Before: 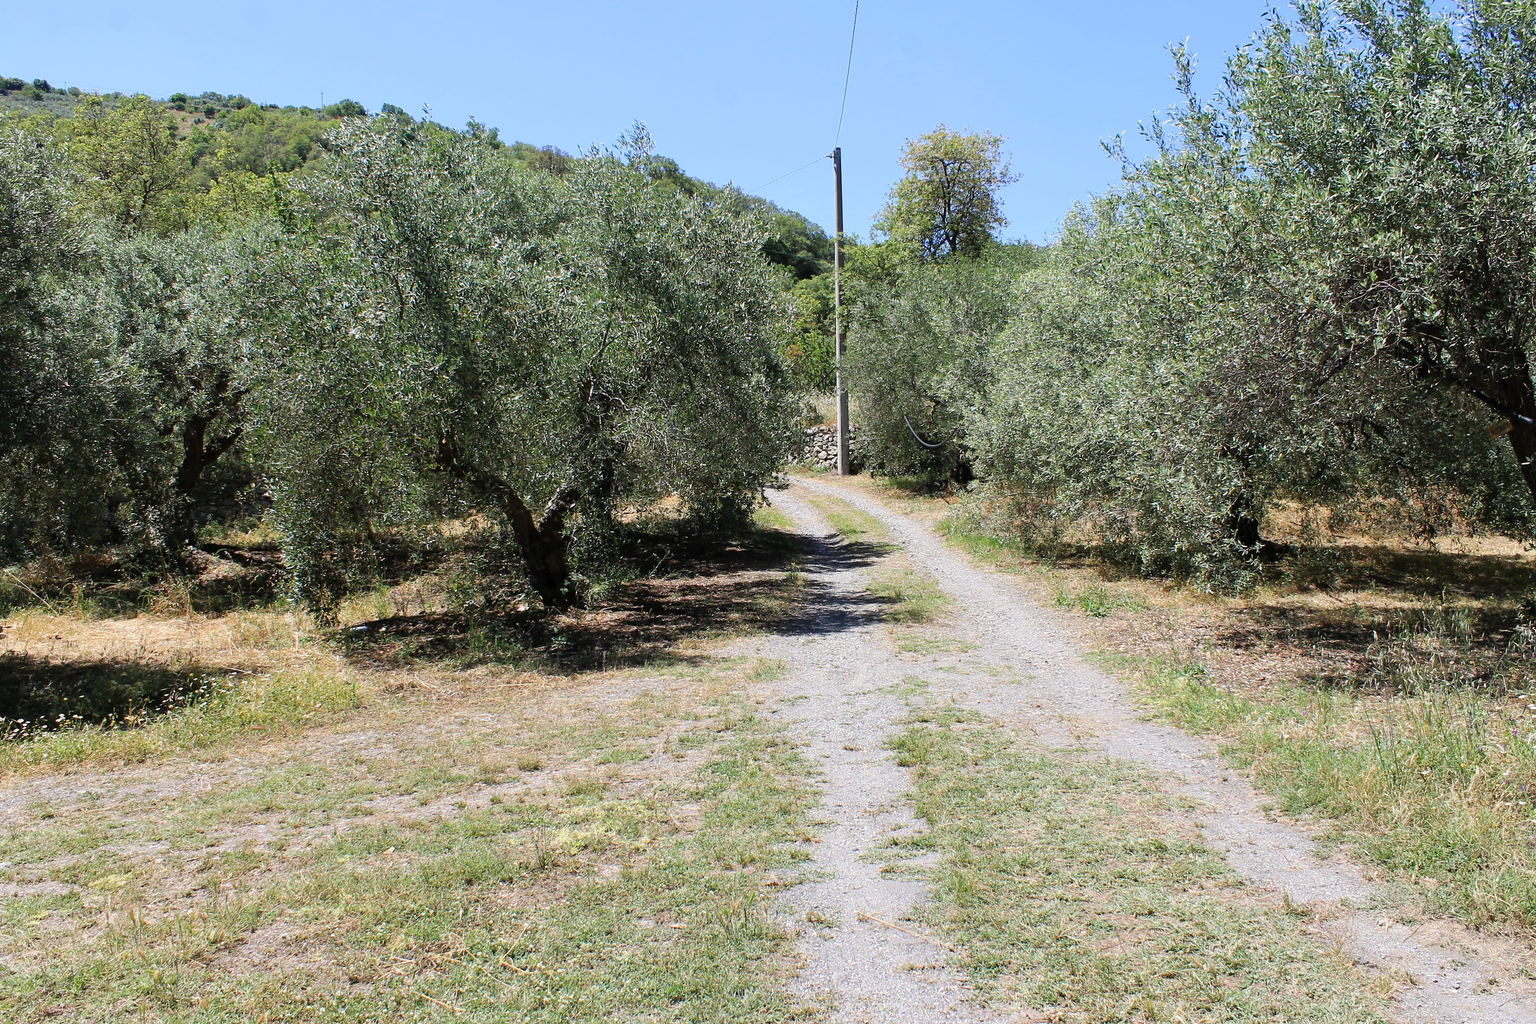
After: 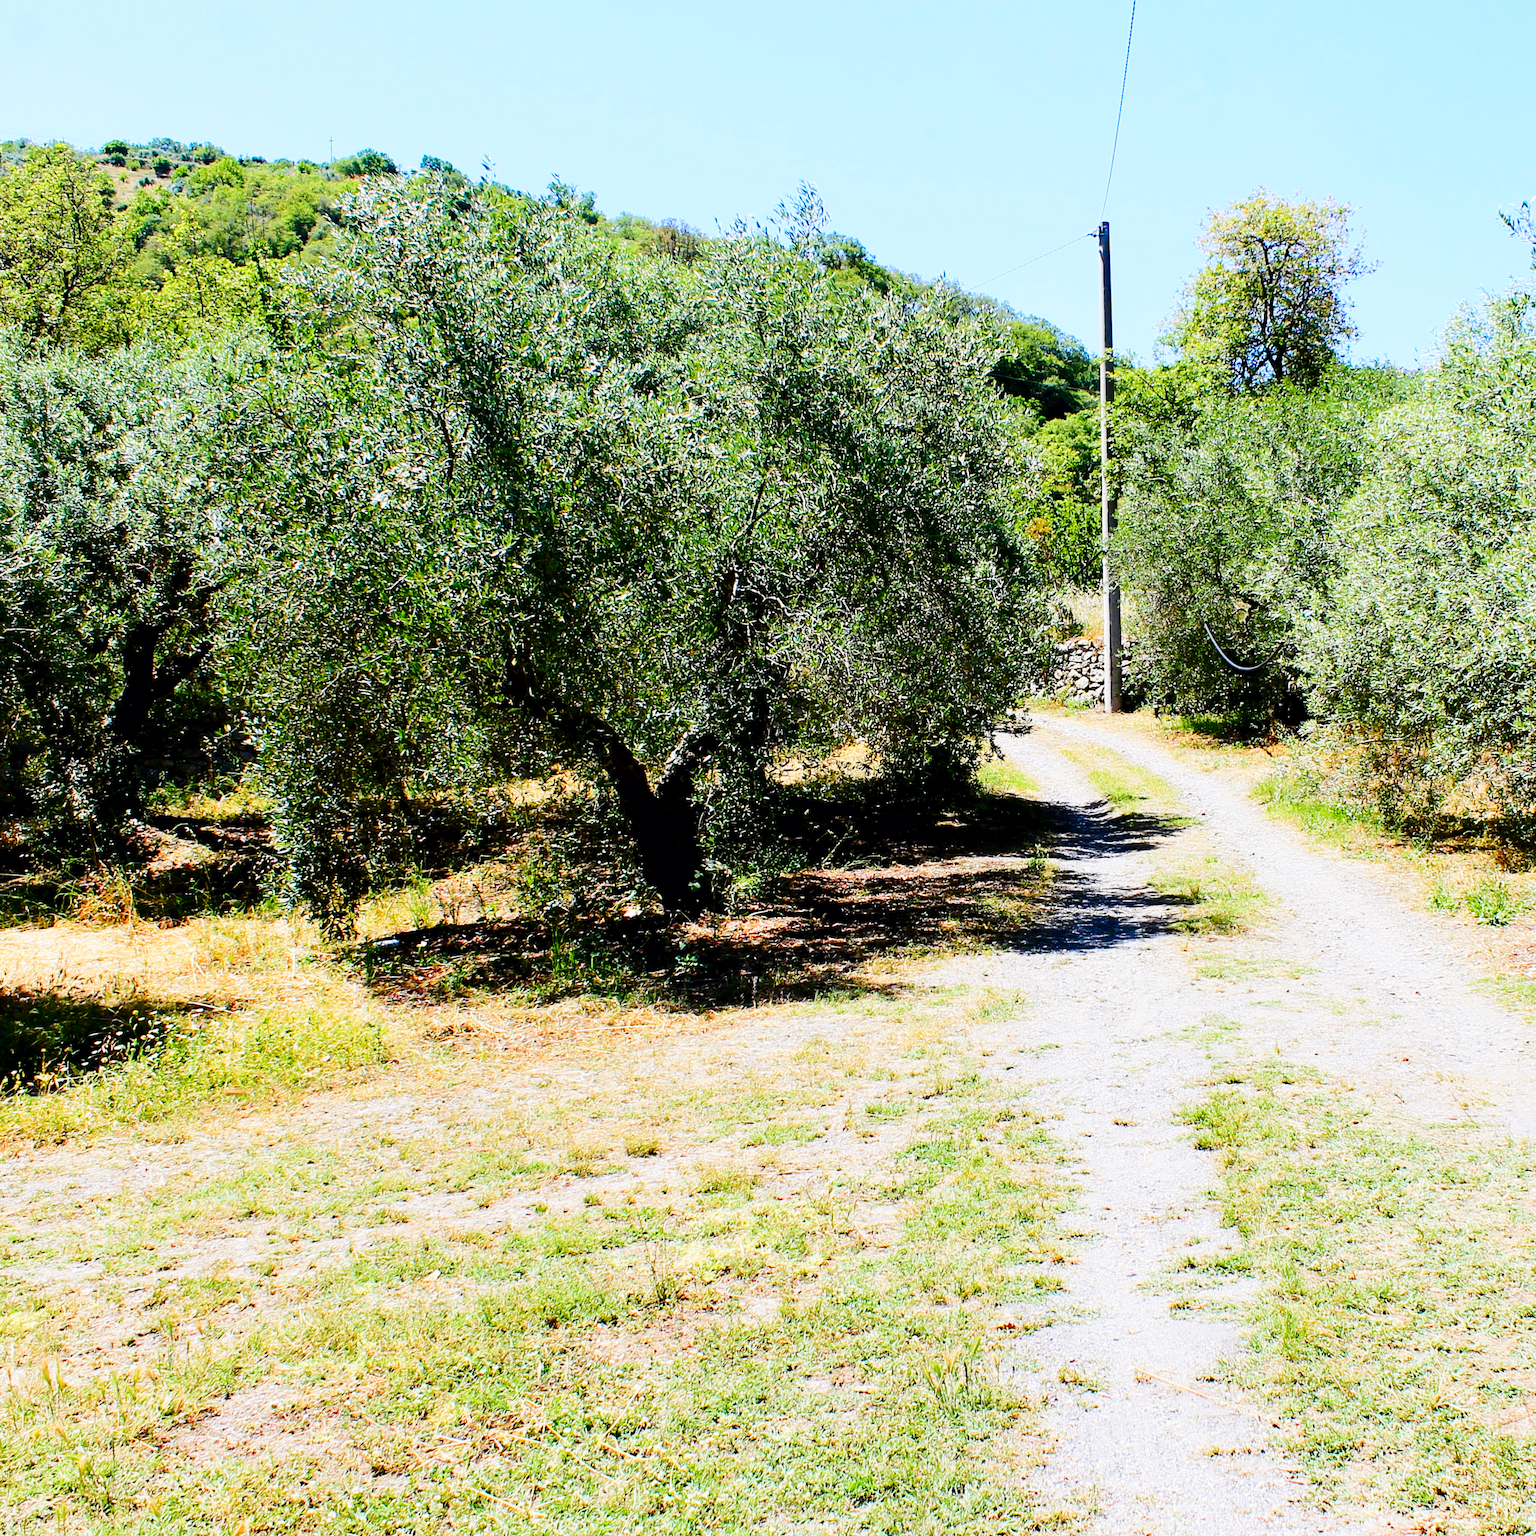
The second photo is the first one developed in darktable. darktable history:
crop and rotate: left 6.617%, right 26.717%
base curve: curves: ch0 [(0, 0) (0.028, 0.03) (0.121, 0.232) (0.46, 0.748) (0.859, 0.968) (1, 1)], preserve colors none
color balance rgb: global offset › luminance -0.51%, perceptual saturation grading › global saturation 27.53%, perceptual saturation grading › highlights -25%, perceptual saturation grading › shadows 25%, perceptual brilliance grading › highlights 6.62%, perceptual brilliance grading › mid-tones 17.07%, perceptual brilliance grading › shadows -5.23%
tone curve: curves: ch0 [(0, 0) (0.126, 0.086) (0.338, 0.327) (0.494, 0.55) (0.703, 0.762) (1, 1)]; ch1 [(0, 0) (0.346, 0.324) (0.45, 0.431) (0.5, 0.5) (0.522, 0.517) (0.55, 0.578) (1, 1)]; ch2 [(0, 0) (0.44, 0.424) (0.501, 0.499) (0.554, 0.563) (0.622, 0.667) (0.707, 0.746) (1, 1)], color space Lab, independent channels, preserve colors none
exposure: exposure -0.36 EV, compensate highlight preservation false
